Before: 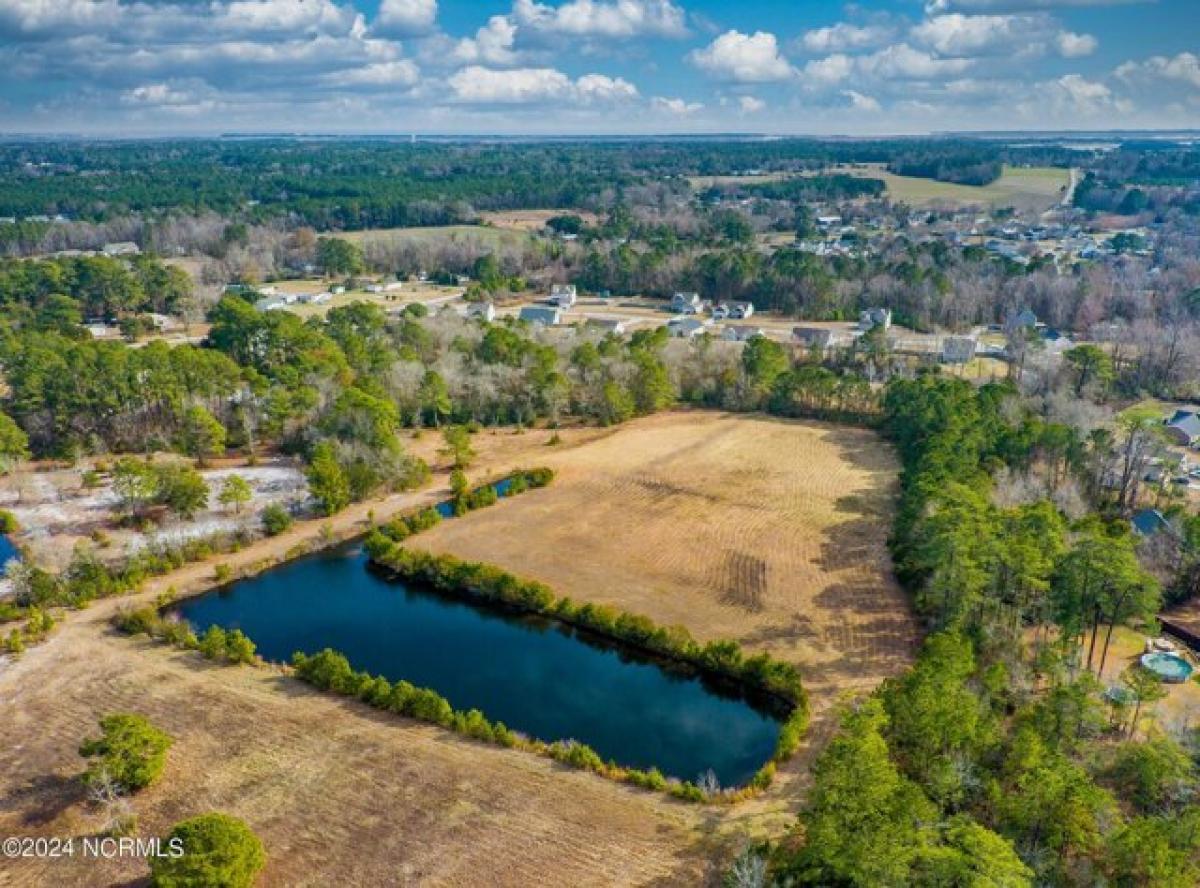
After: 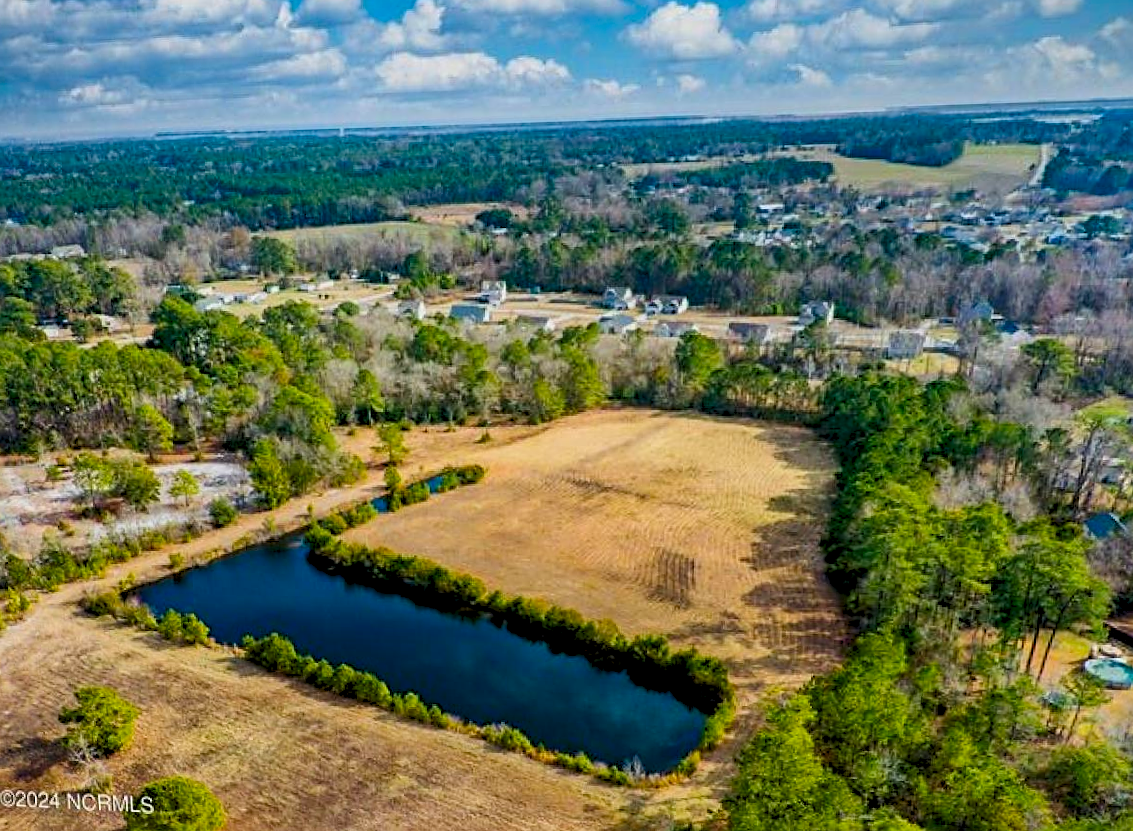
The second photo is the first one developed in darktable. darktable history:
rotate and perspective: rotation 0.062°, lens shift (vertical) 0.115, lens shift (horizontal) -0.133, crop left 0.047, crop right 0.94, crop top 0.061, crop bottom 0.94
sharpen: on, module defaults
contrast brightness saturation: contrast 0.19, brightness -0.11, saturation 0.21
rgb levels: preserve colors sum RGB, levels [[0.038, 0.433, 0.934], [0, 0.5, 1], [0, 0.5, 1]]
